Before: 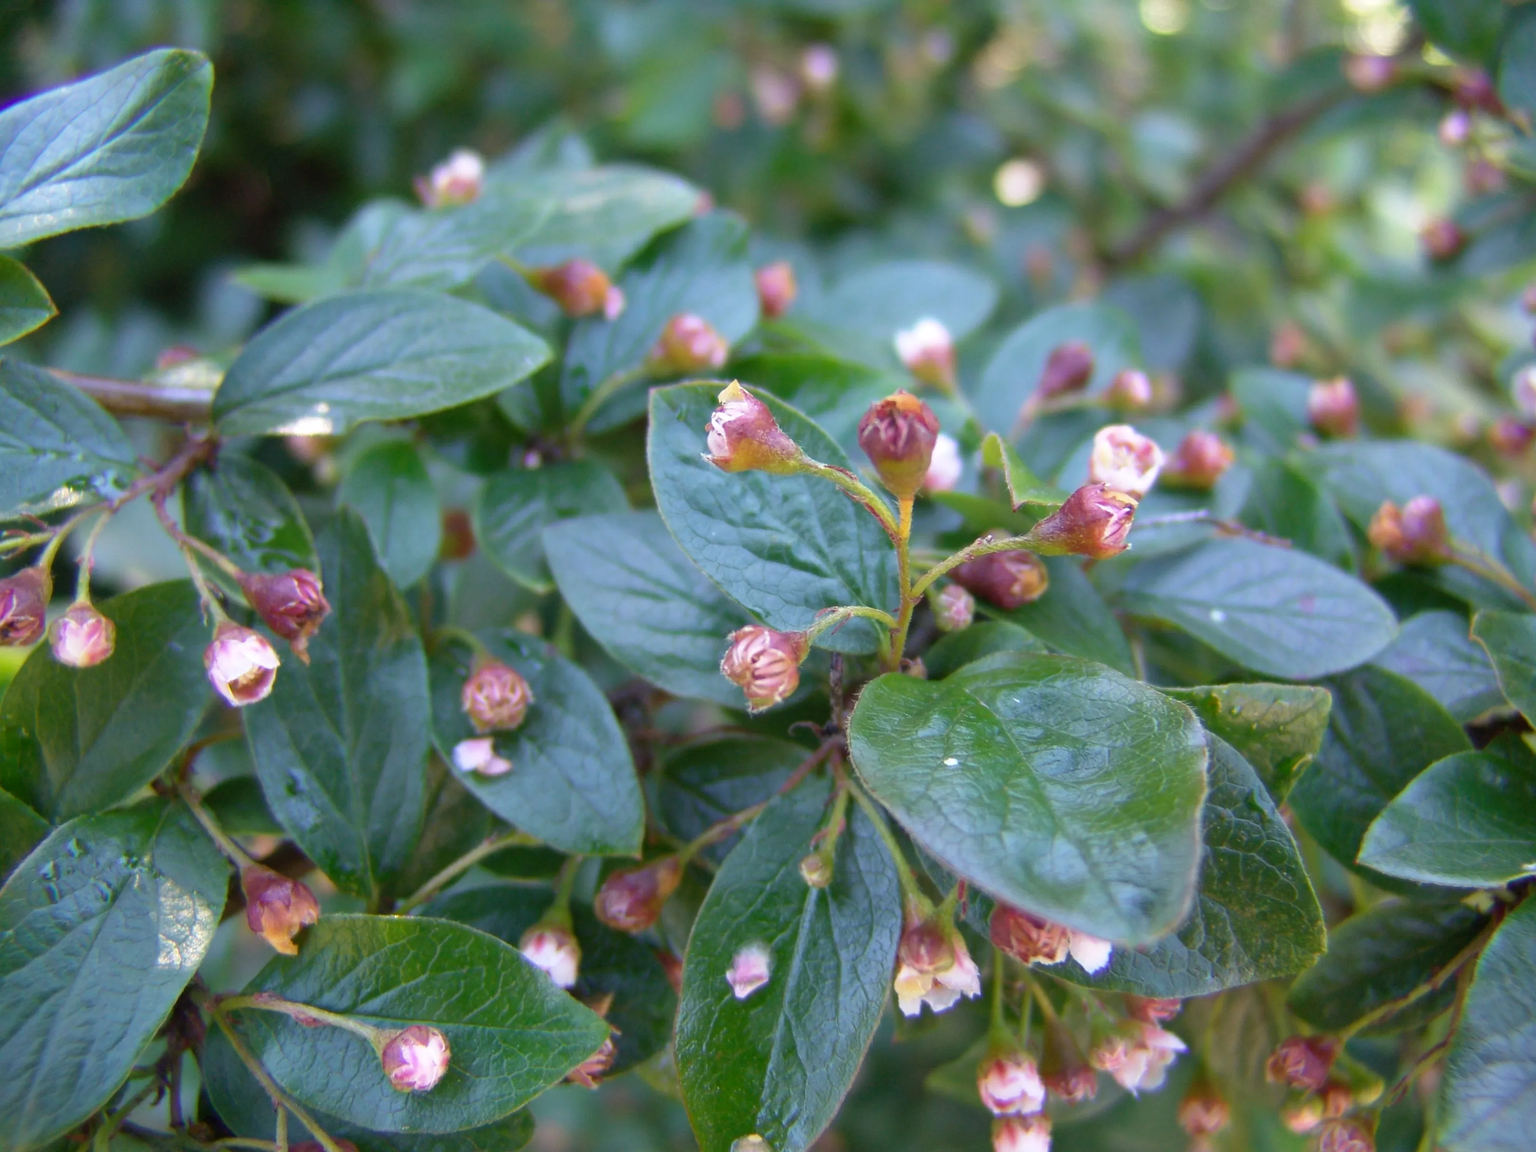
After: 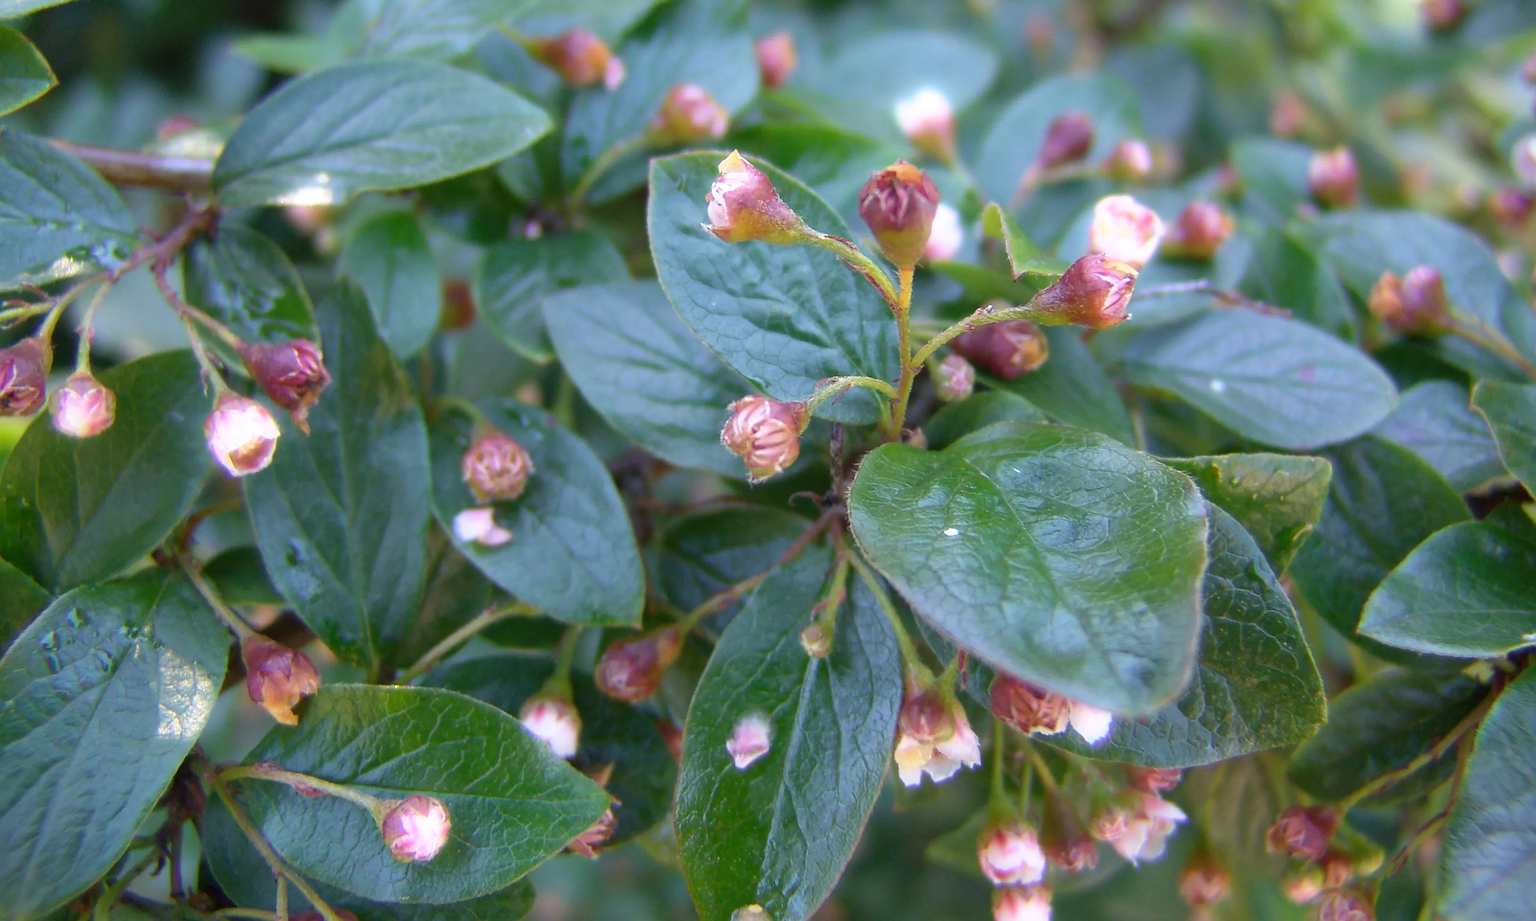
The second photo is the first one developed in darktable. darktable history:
crop and rotate: top 19.998%
sharpen: on, module defaults
bloom: size 5%, threshold 95%, strength 15%
